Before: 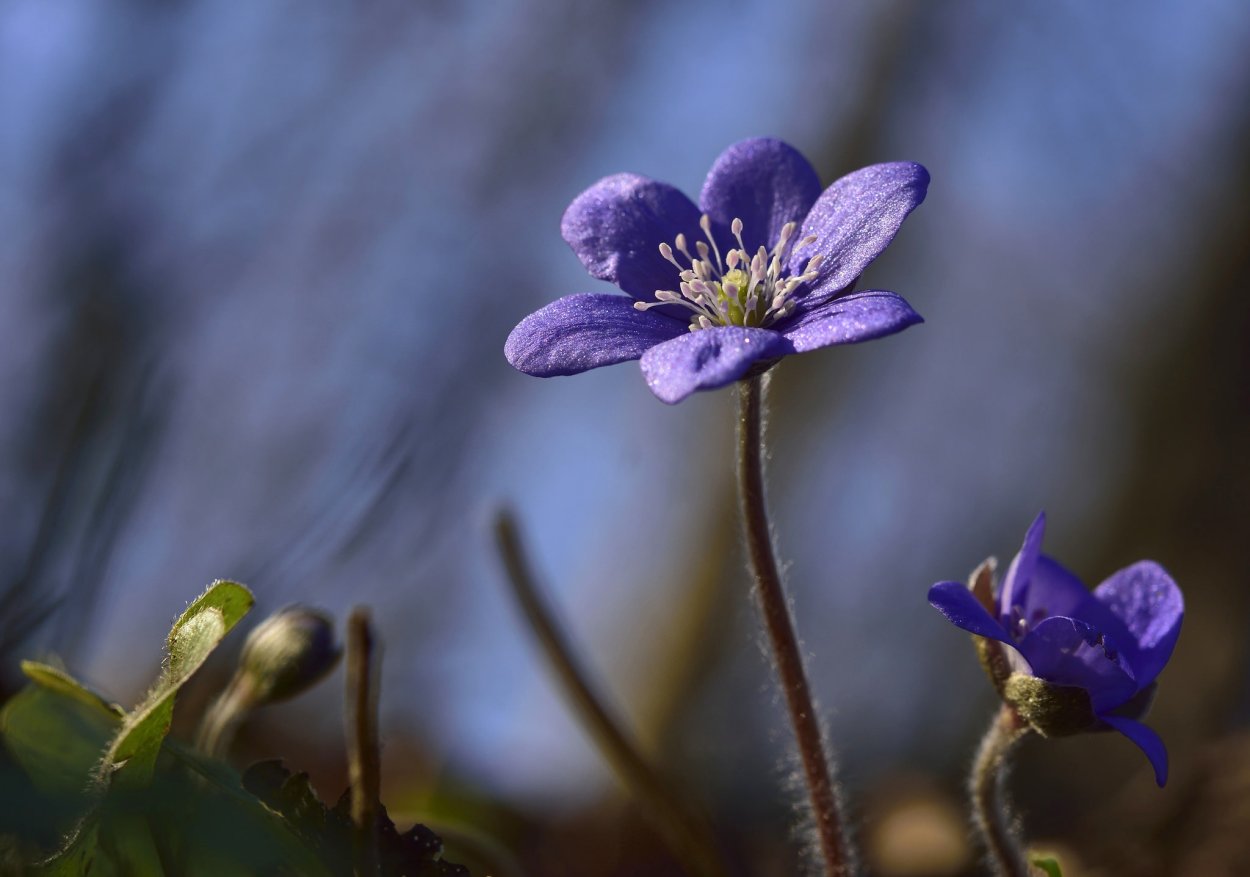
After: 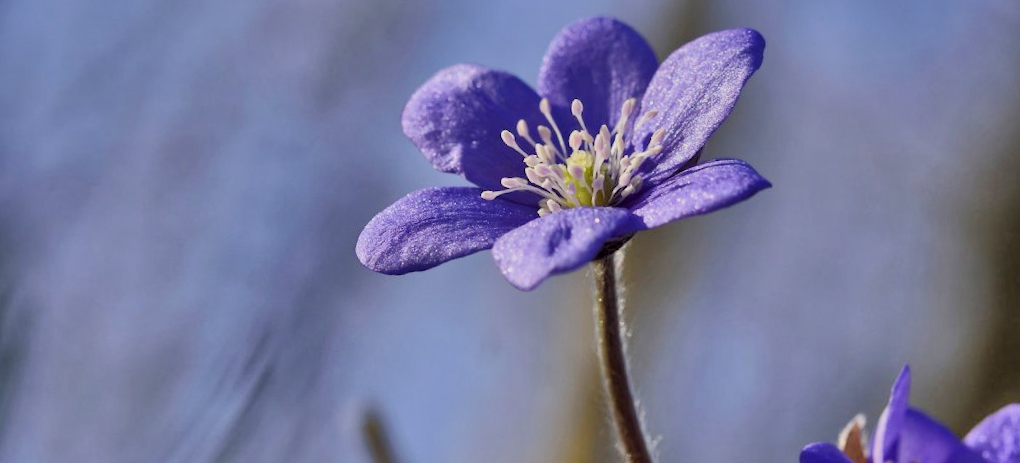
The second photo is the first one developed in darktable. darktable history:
crop and rotate: left 9.345%, top 7.22%, right 4.982%, bottom 32.331%
local contrast: mode bilateral grid, contrast 20, coarseness 50, detail 130%, midtone range 0.2
rotate and perspective: rotation -5°, crop left 0.05, crop right 0.952, crop top 0.11, crop bottom 0.89
tone equalizer: -7 EV 0.15 EV, -6 EV 0.6 EV, -5 EV 1.15 EV, -4 EV 1.33 EV, -3 EV 1.15 EV, -2 EV 0.6 EV, -1 EV 0.15 EV, mask exposure compensation -0.5 EV
shadows and highlights: shadows 60, soften with gaussian
filmic rgb: black relative exposure -7.65 EV, white relative exposure 4.56 EV, hardness 3.61, contrast 1.05
